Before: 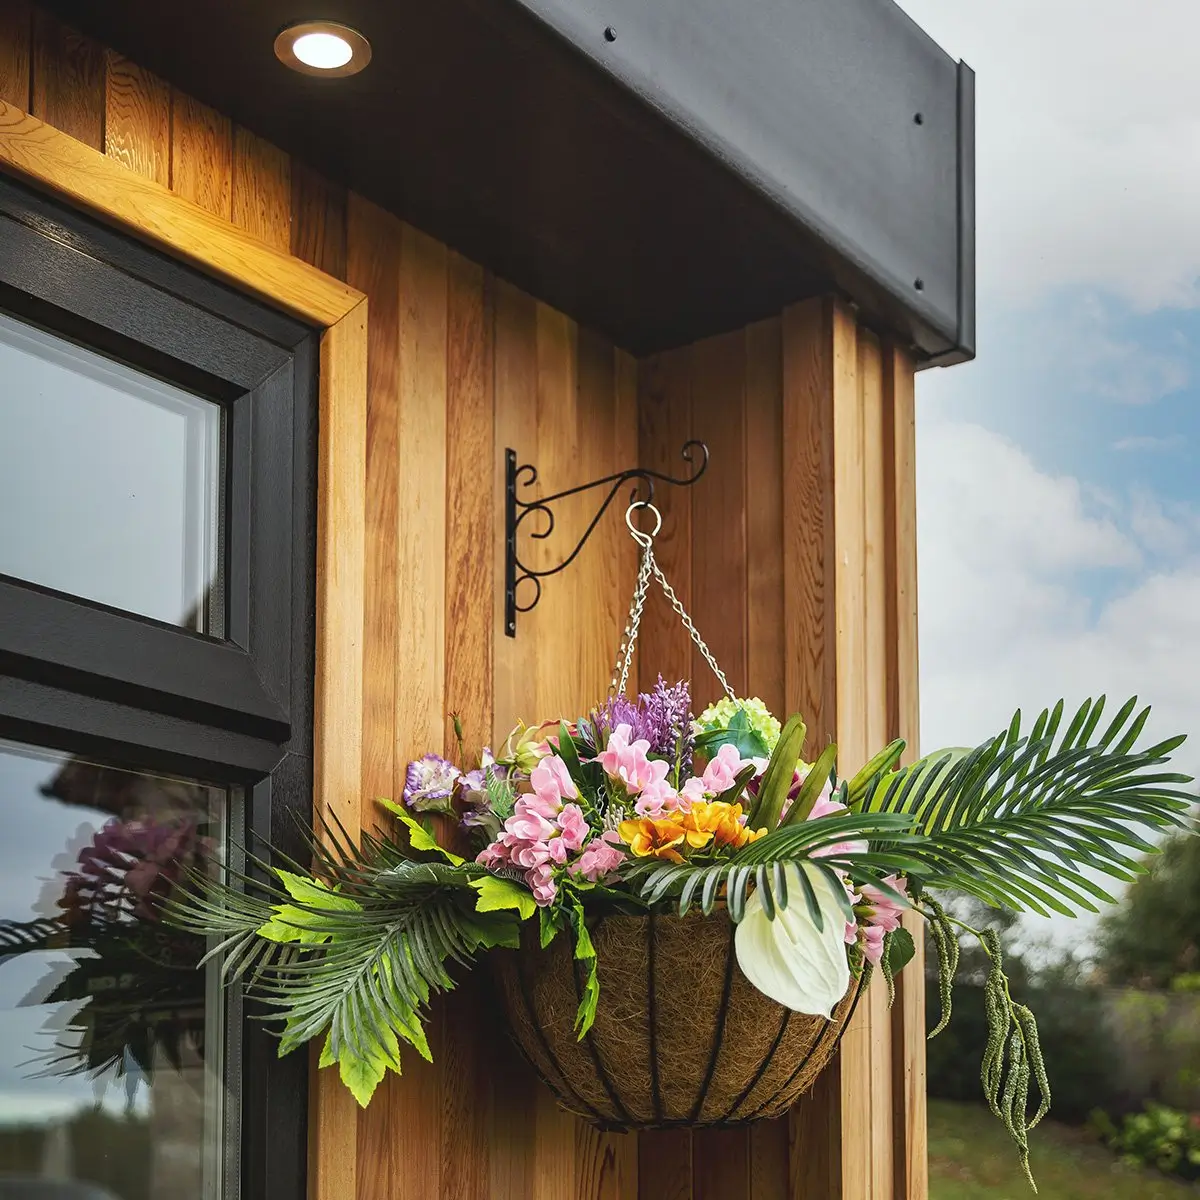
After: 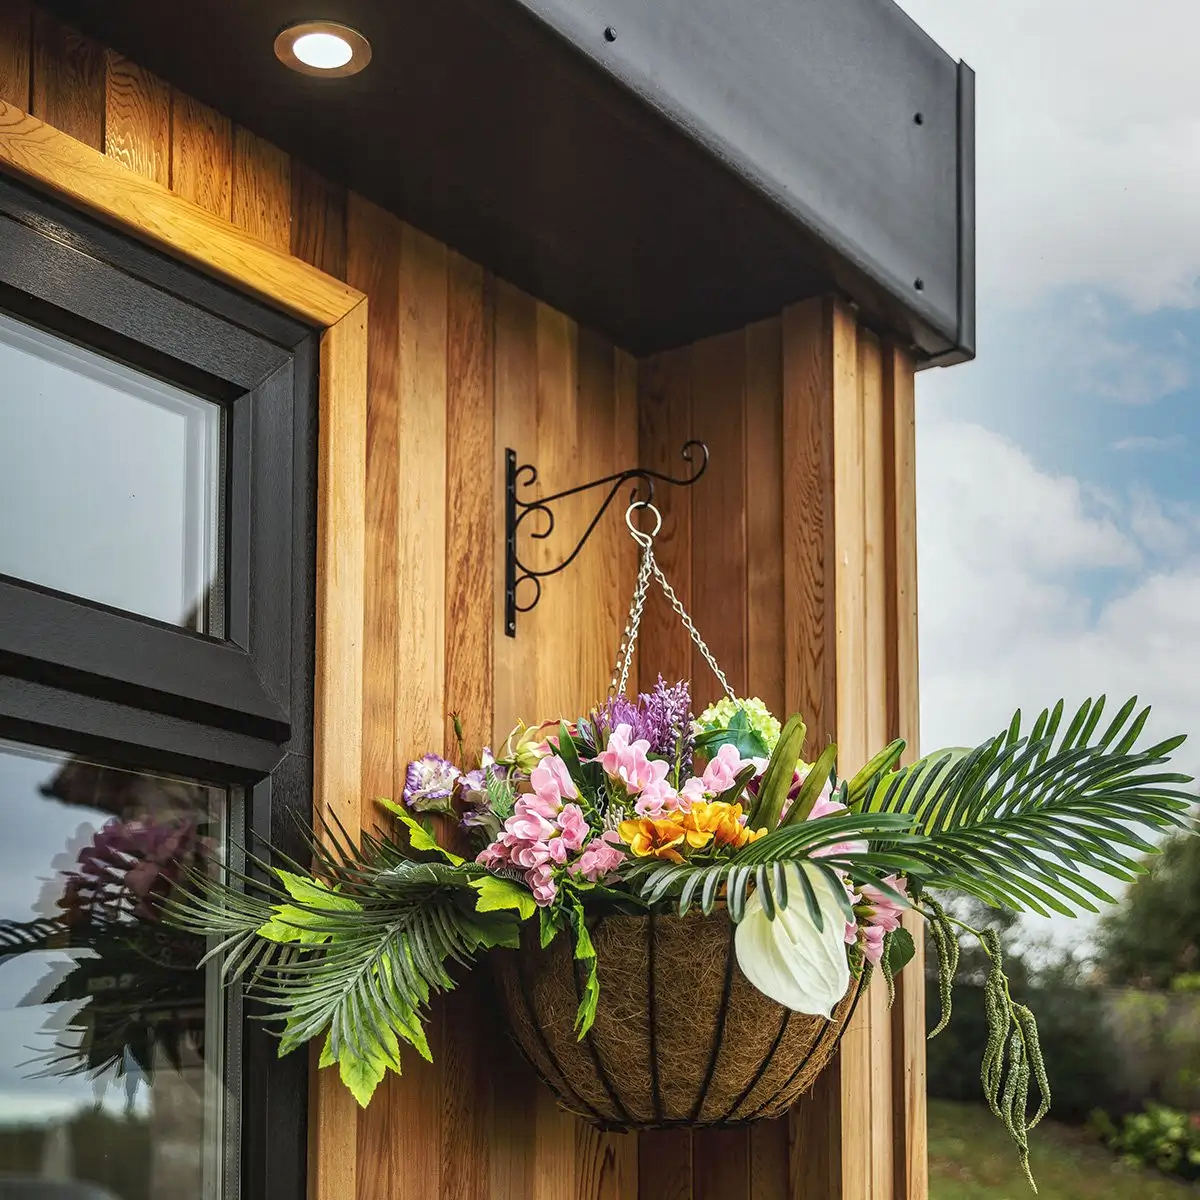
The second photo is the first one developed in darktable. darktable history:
local contrast: detail 130%
white balance: red 1, blue 1
